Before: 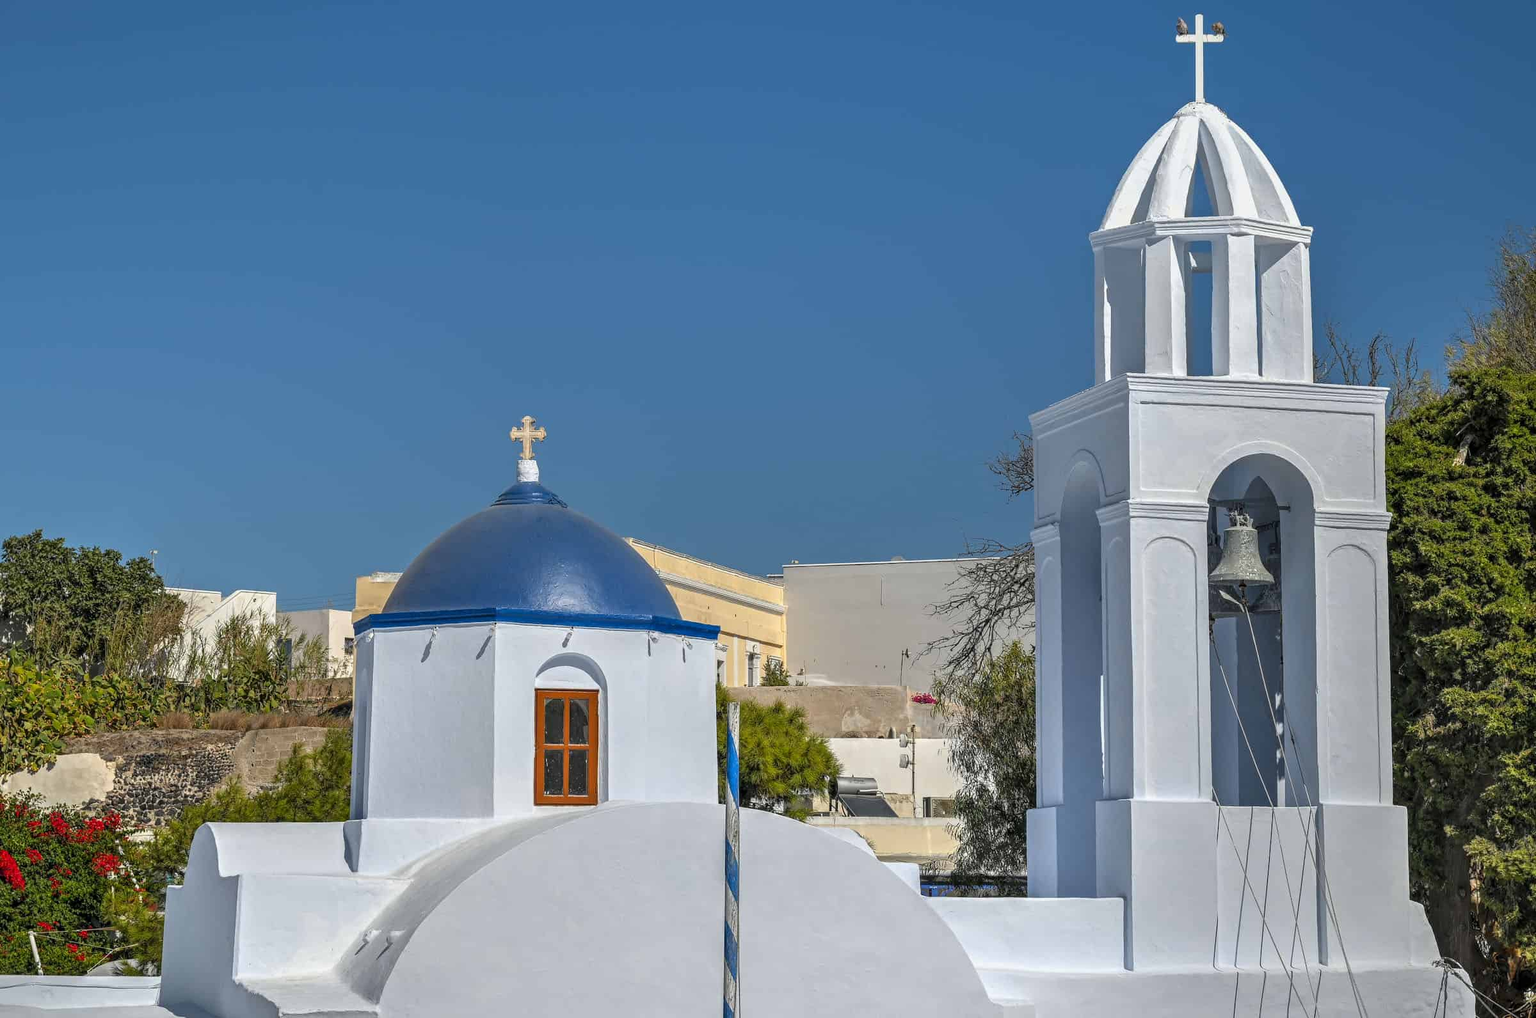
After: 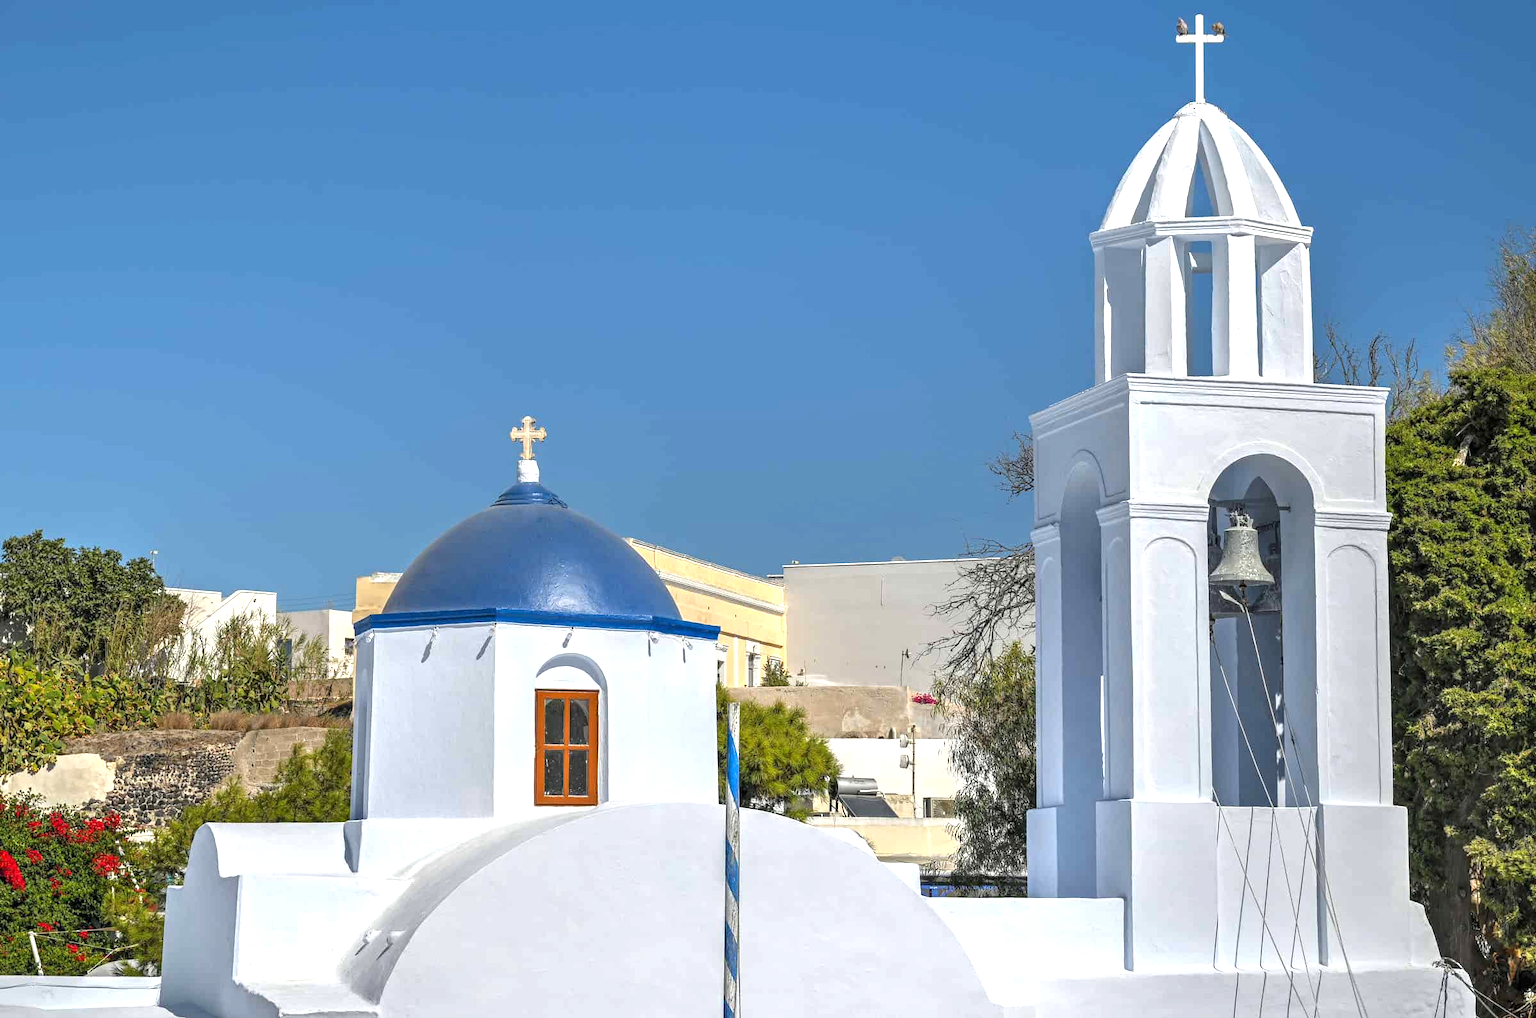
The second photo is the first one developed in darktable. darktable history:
exposure: black level correction 0, exposure 0.699 EV, compensate highlight preservation false
